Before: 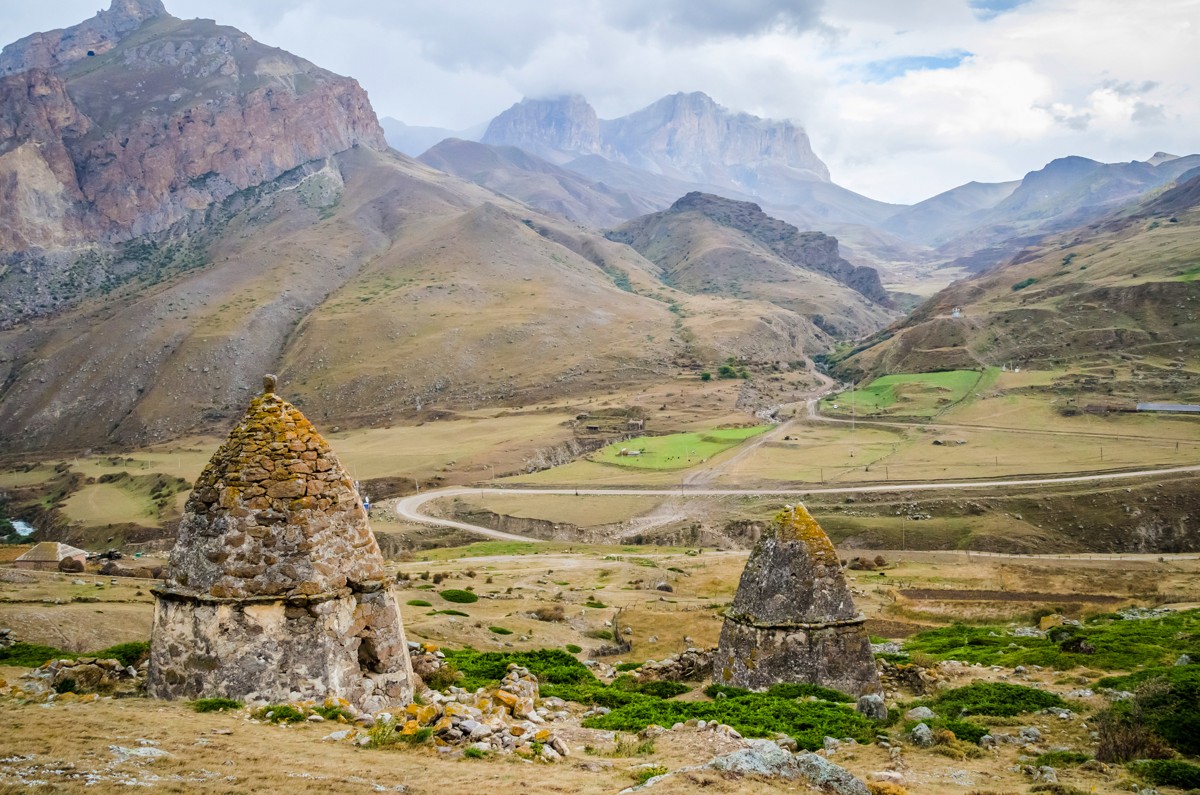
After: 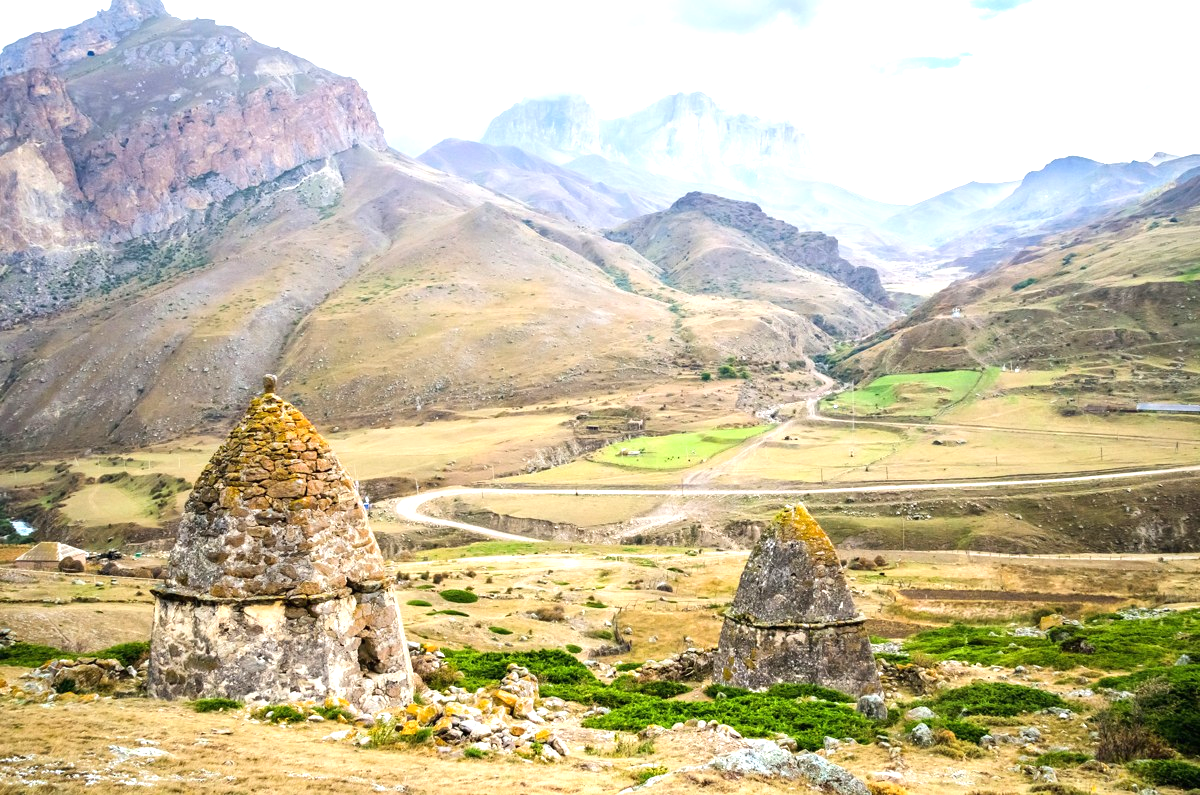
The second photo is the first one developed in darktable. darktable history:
exposure: black level correction 0, exposure 1 EV, compensate highlight preservation false
